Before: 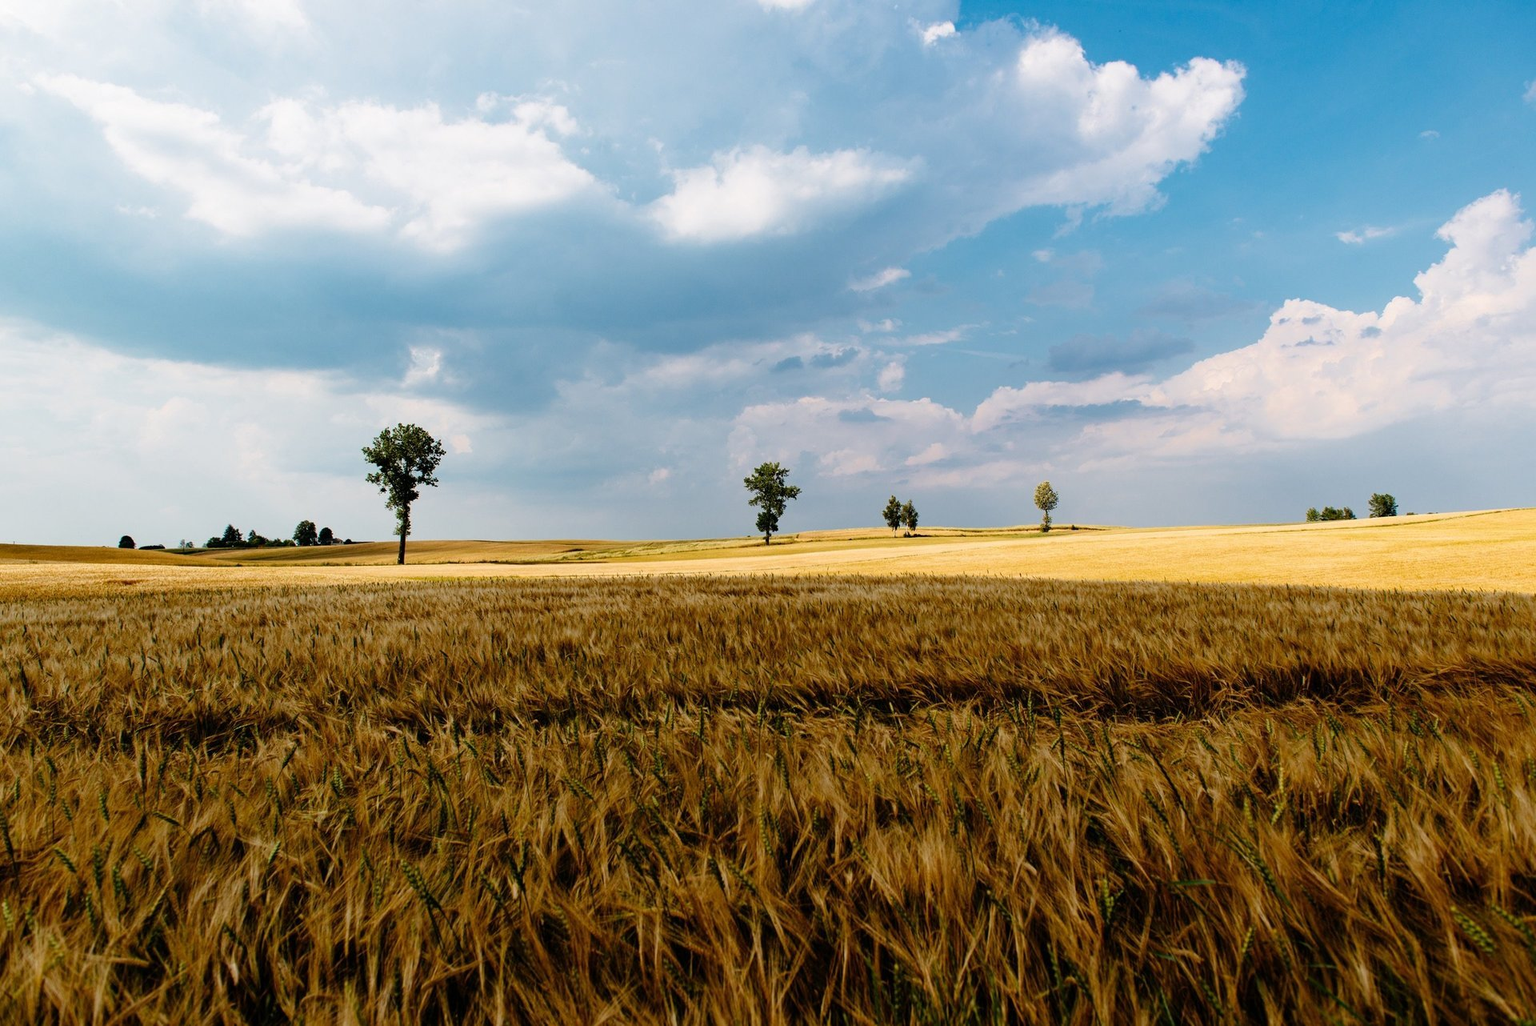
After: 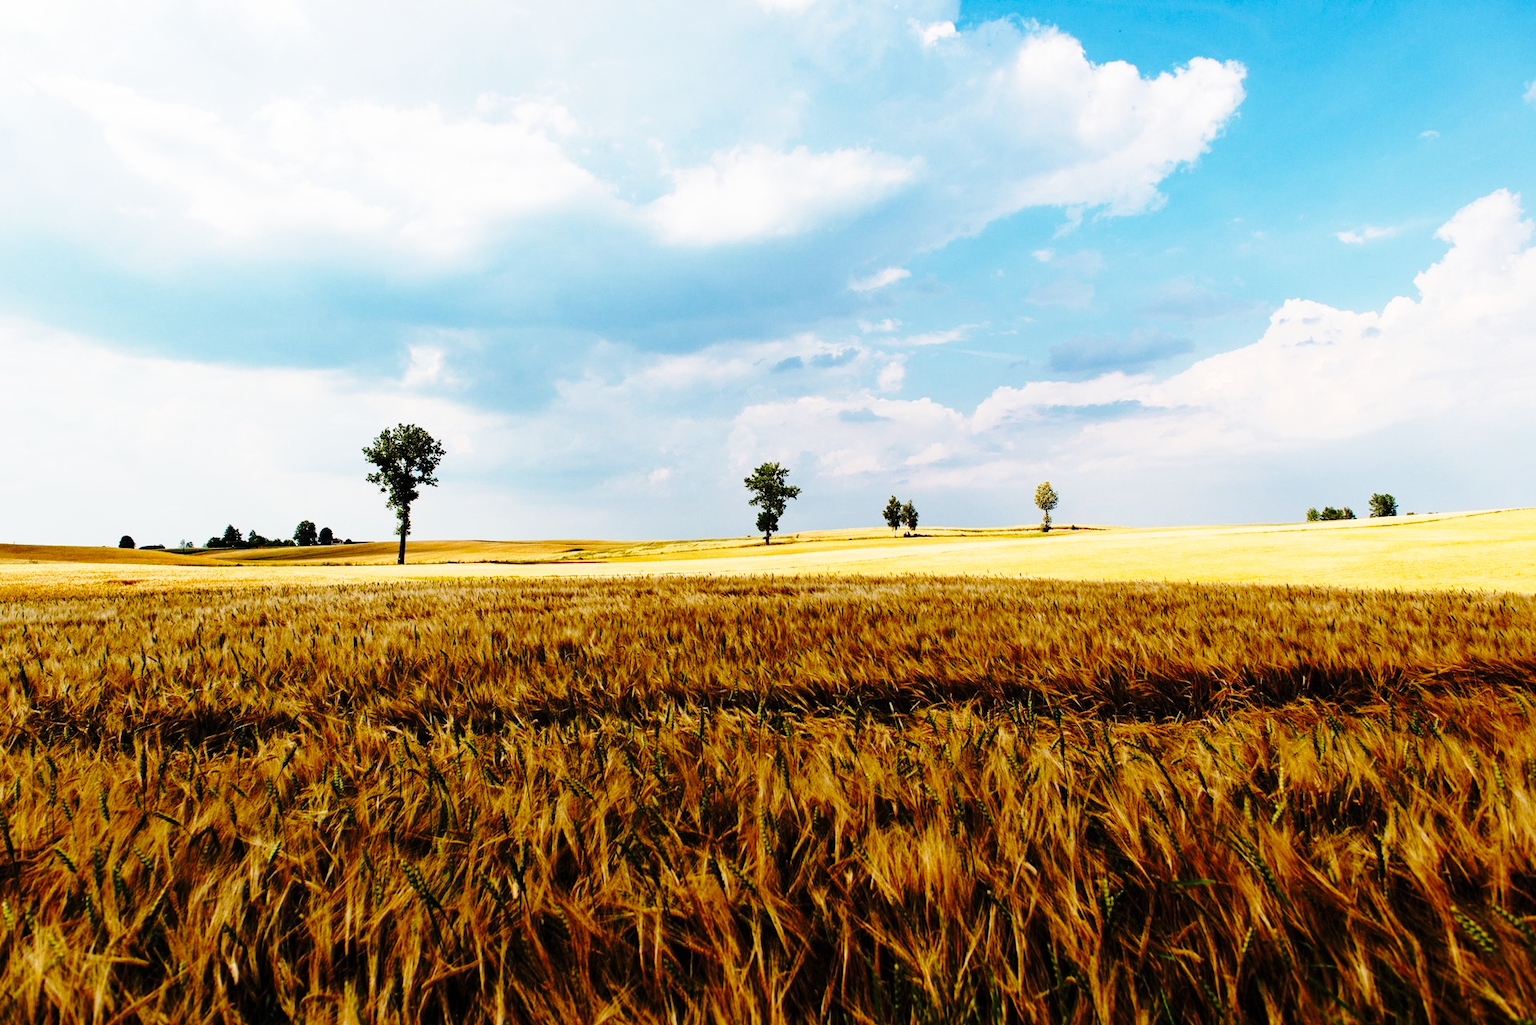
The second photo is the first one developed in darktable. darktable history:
exposure: compensate highlight preservation false
base curve: curves: ch0 [(0, 0) (0.04, 0.03) (0.133, 0.232) (0.448, 0.748) (0.843, 0.968) (1, 1)], preserve colors none
